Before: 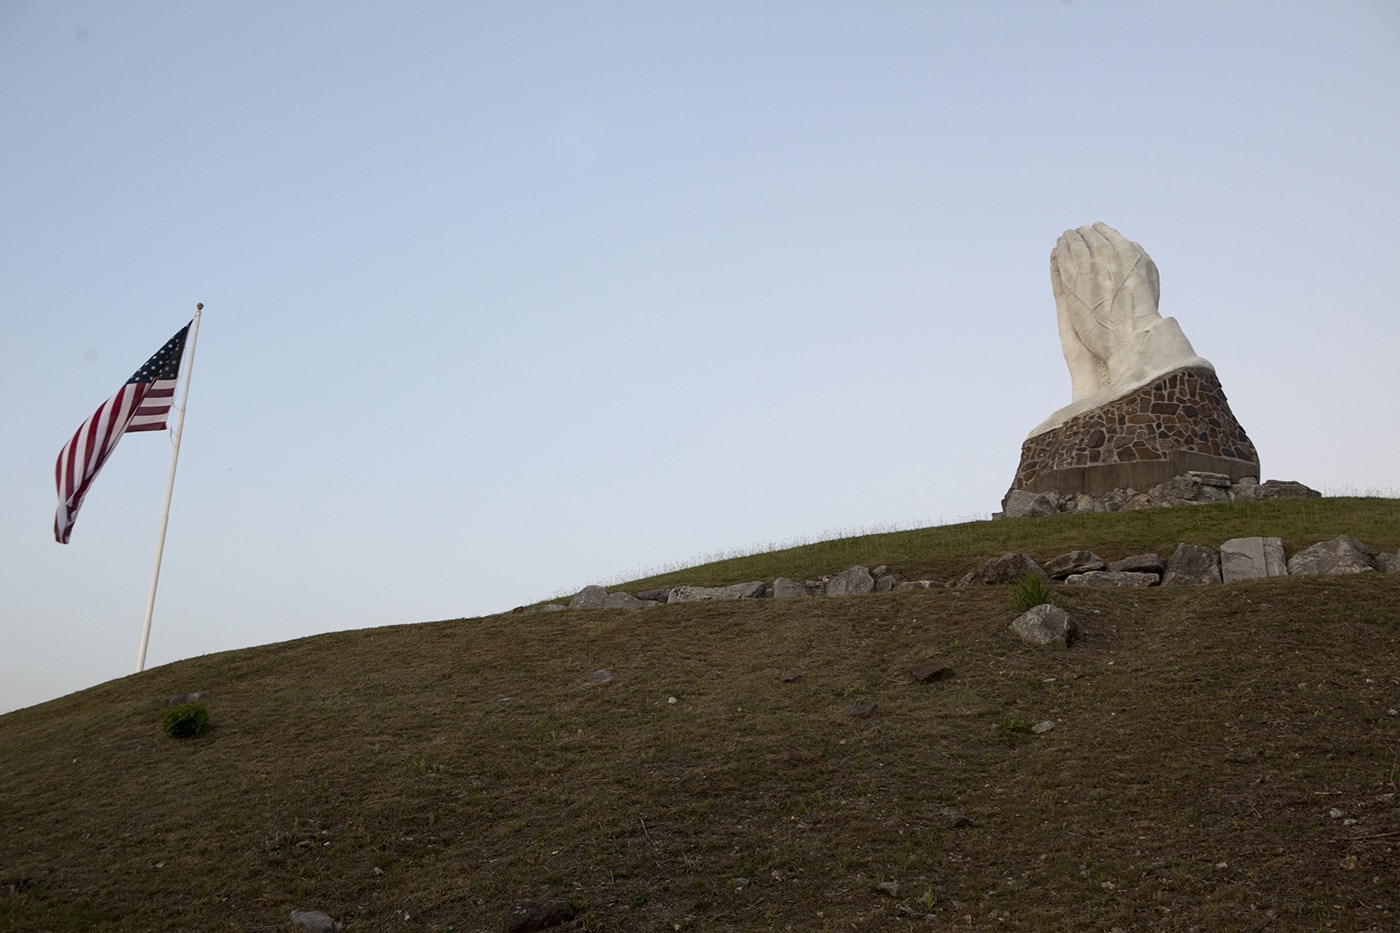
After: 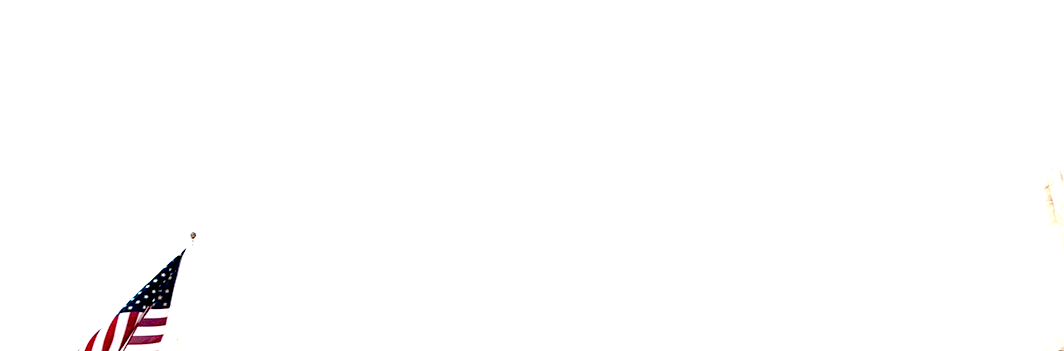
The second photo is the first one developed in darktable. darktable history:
crop: left 0.56%, top 7.636%, right 23.4%, bottom 54.701%
exposure: black level correction 0.014, exposure 1.764 EV, compensate highlight preservation false
